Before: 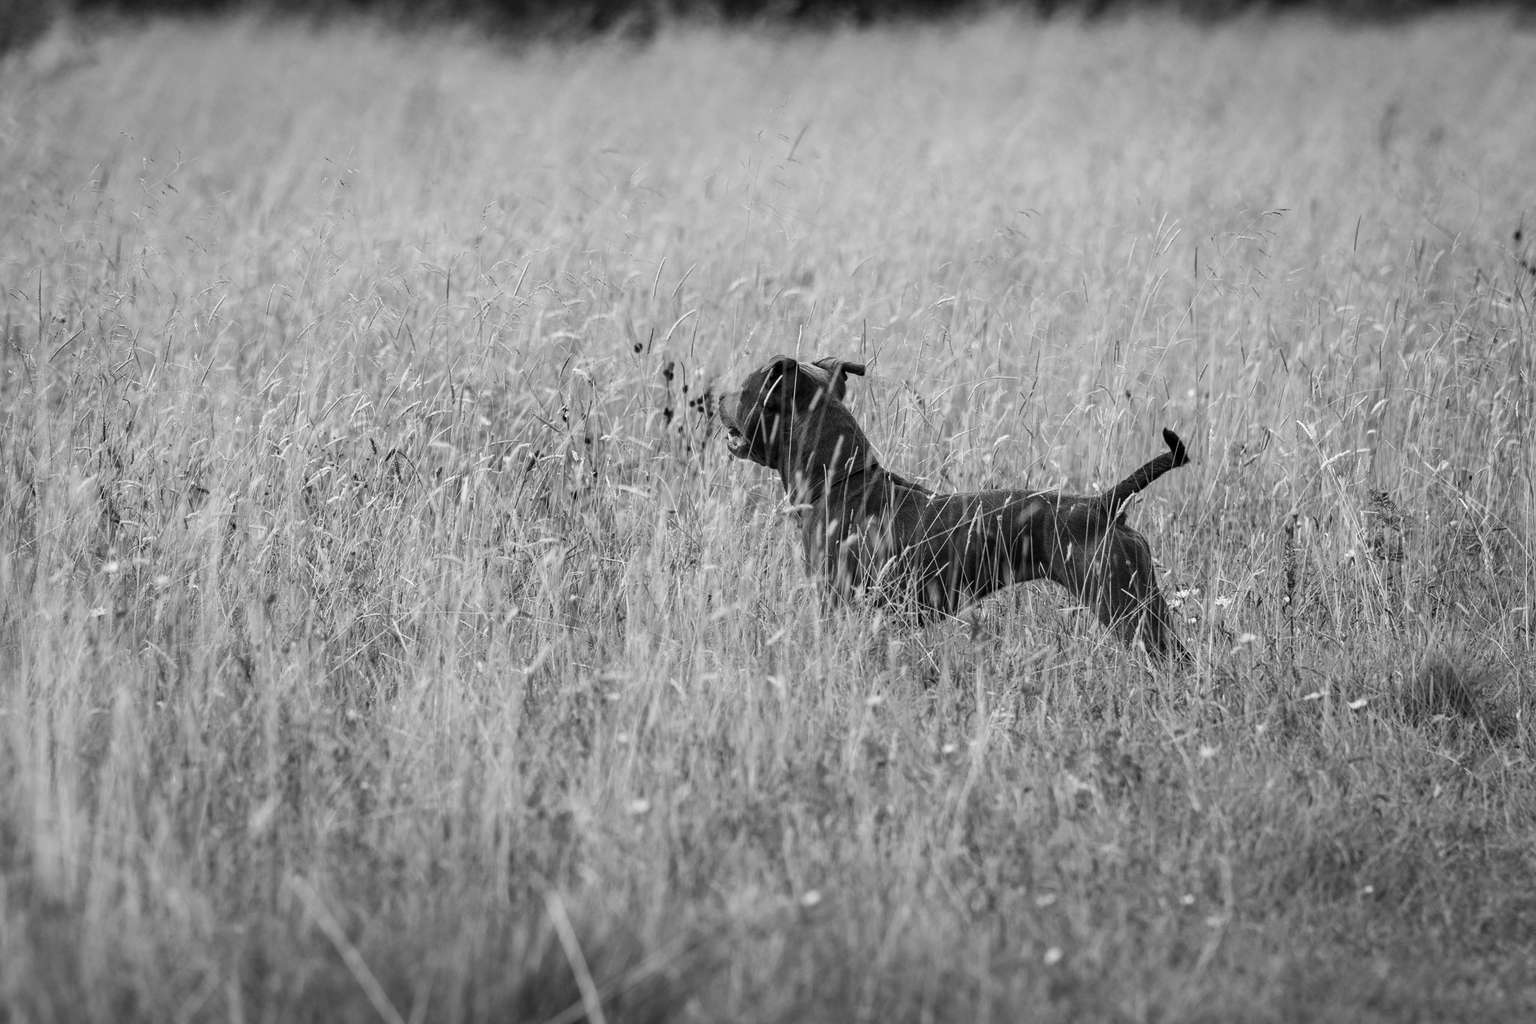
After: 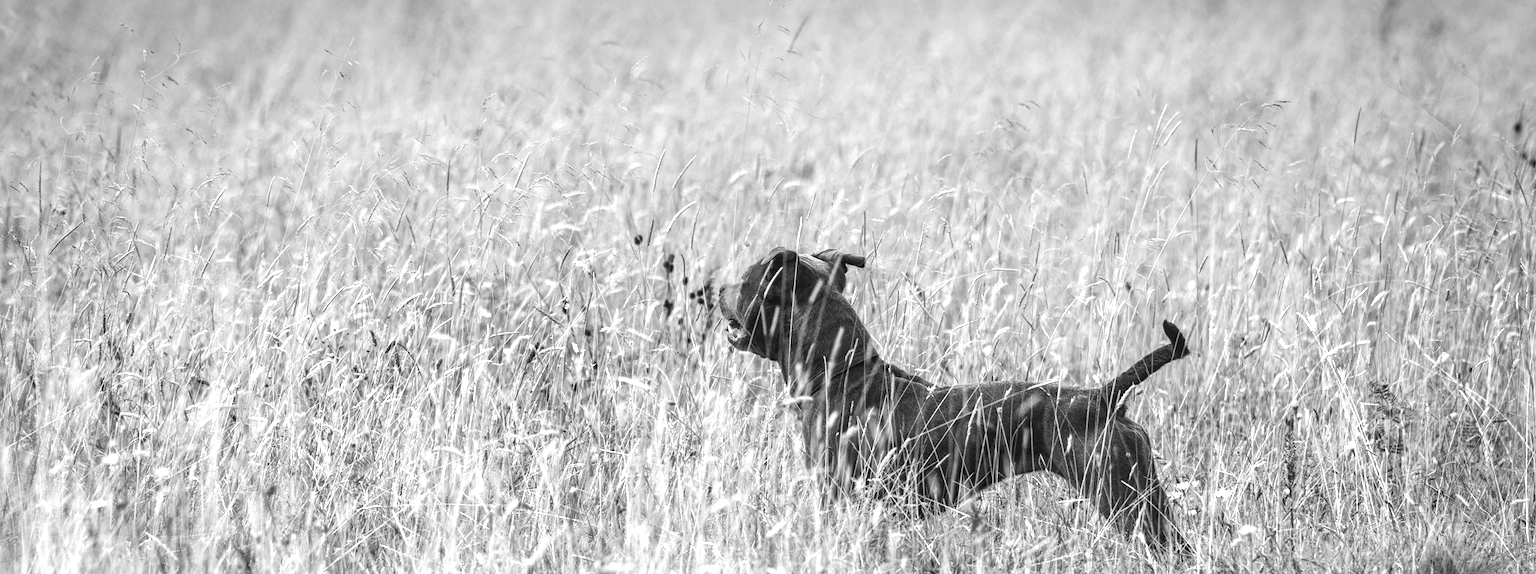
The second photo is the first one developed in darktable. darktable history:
color balance: lift [1.006, 0.985, 1.002, 1.015], gamma [1, 0.953, 1.008, 1.047], gain [1.076, 1.13, 1.004, 0.87]
graduated density: hue 238.83°, saturation 50%
crop and rotate: top 10.605%, bottom 33.274%
monochrome: on, module defaults
local contrast: on, module defaults
exposure: exposure 1 EV, compensate highlight preservation false
color correction: highlights a* -15.58, highlights b* 40, shadows a* -40, shadows b* -26.18
contrast equalizer: y [[0.5 ×6], [0.5 ×6], [0.5, 0.5, 0.501, 0.545, 0.707, 0.863], [0 ×6], [0 ×6]]
